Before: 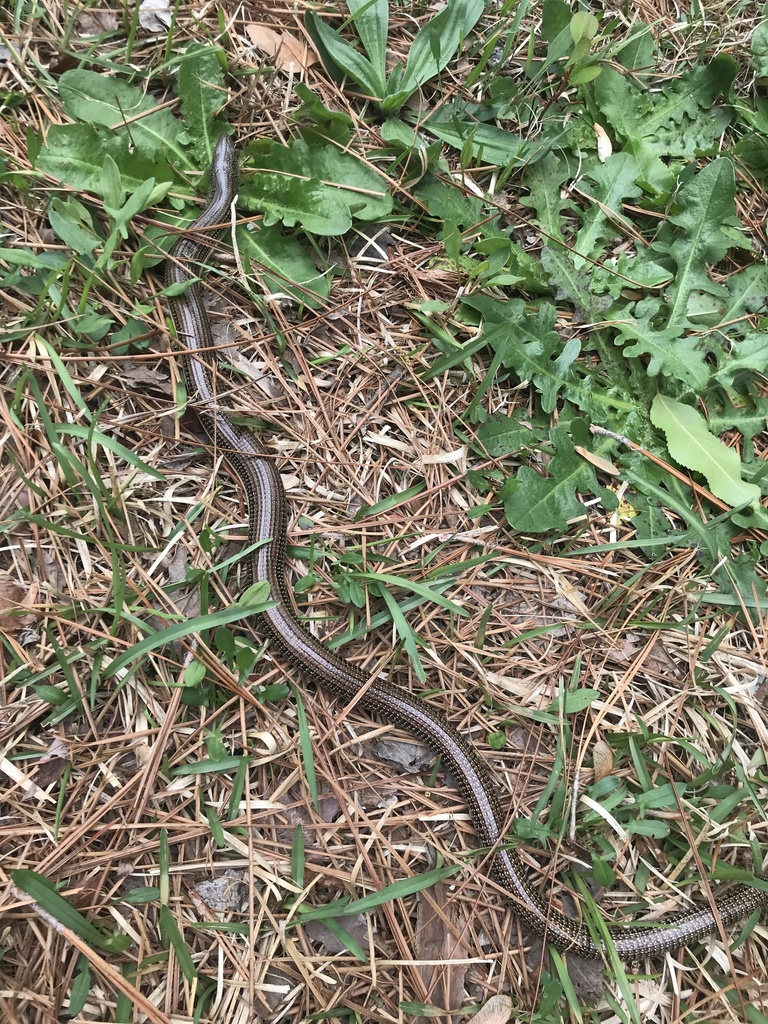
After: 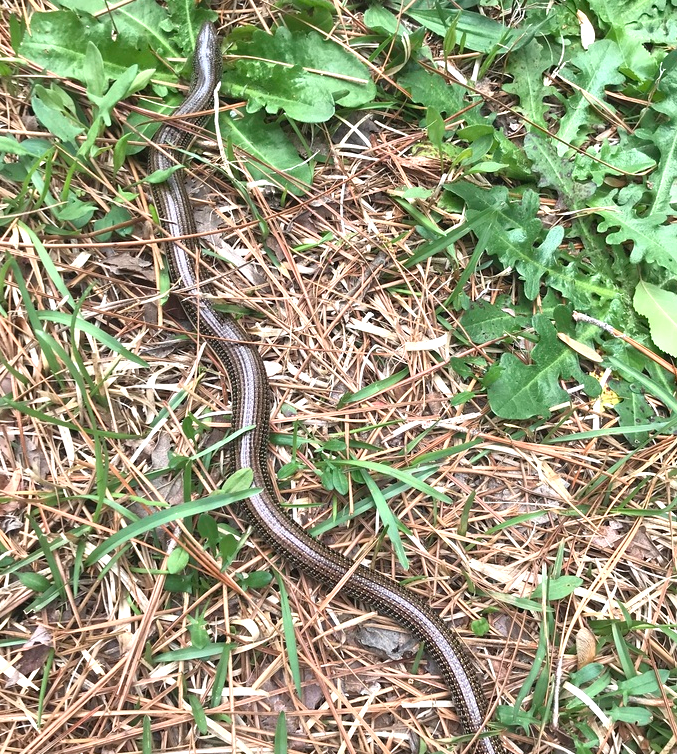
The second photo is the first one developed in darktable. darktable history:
crop and rotate: left 2.298%, top 11.097%, right 9.463%, bottom 15.249%
exposure: black level correction 0, exposure 0.694 EV, compensate exposure bias true, compensate highlight preservation false
